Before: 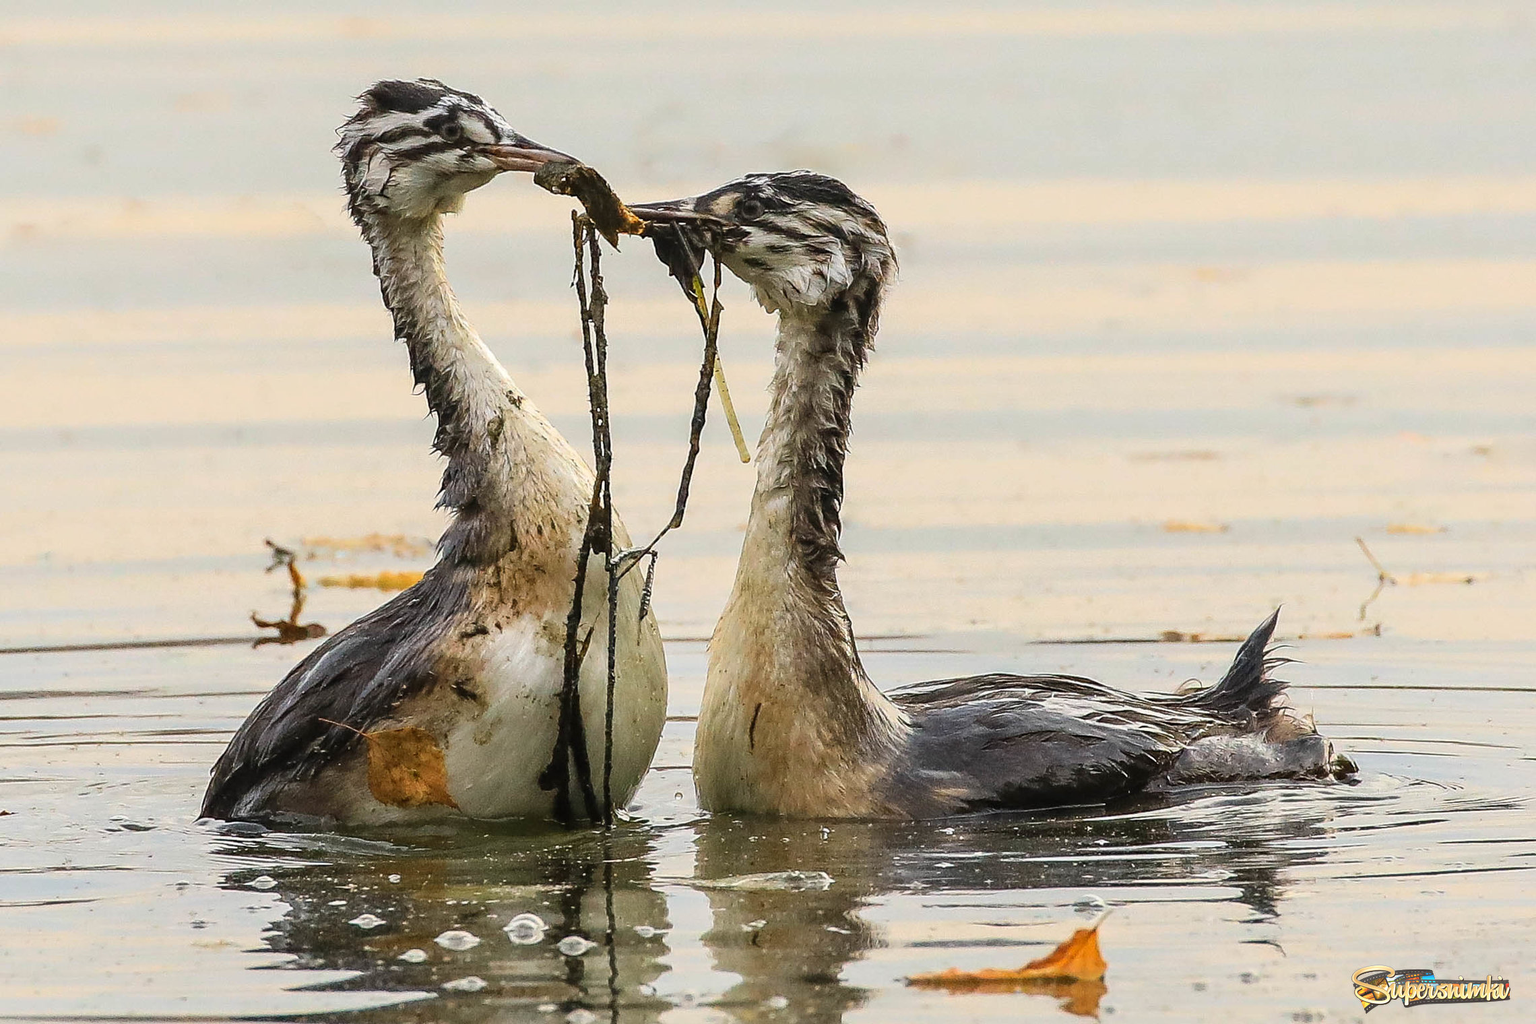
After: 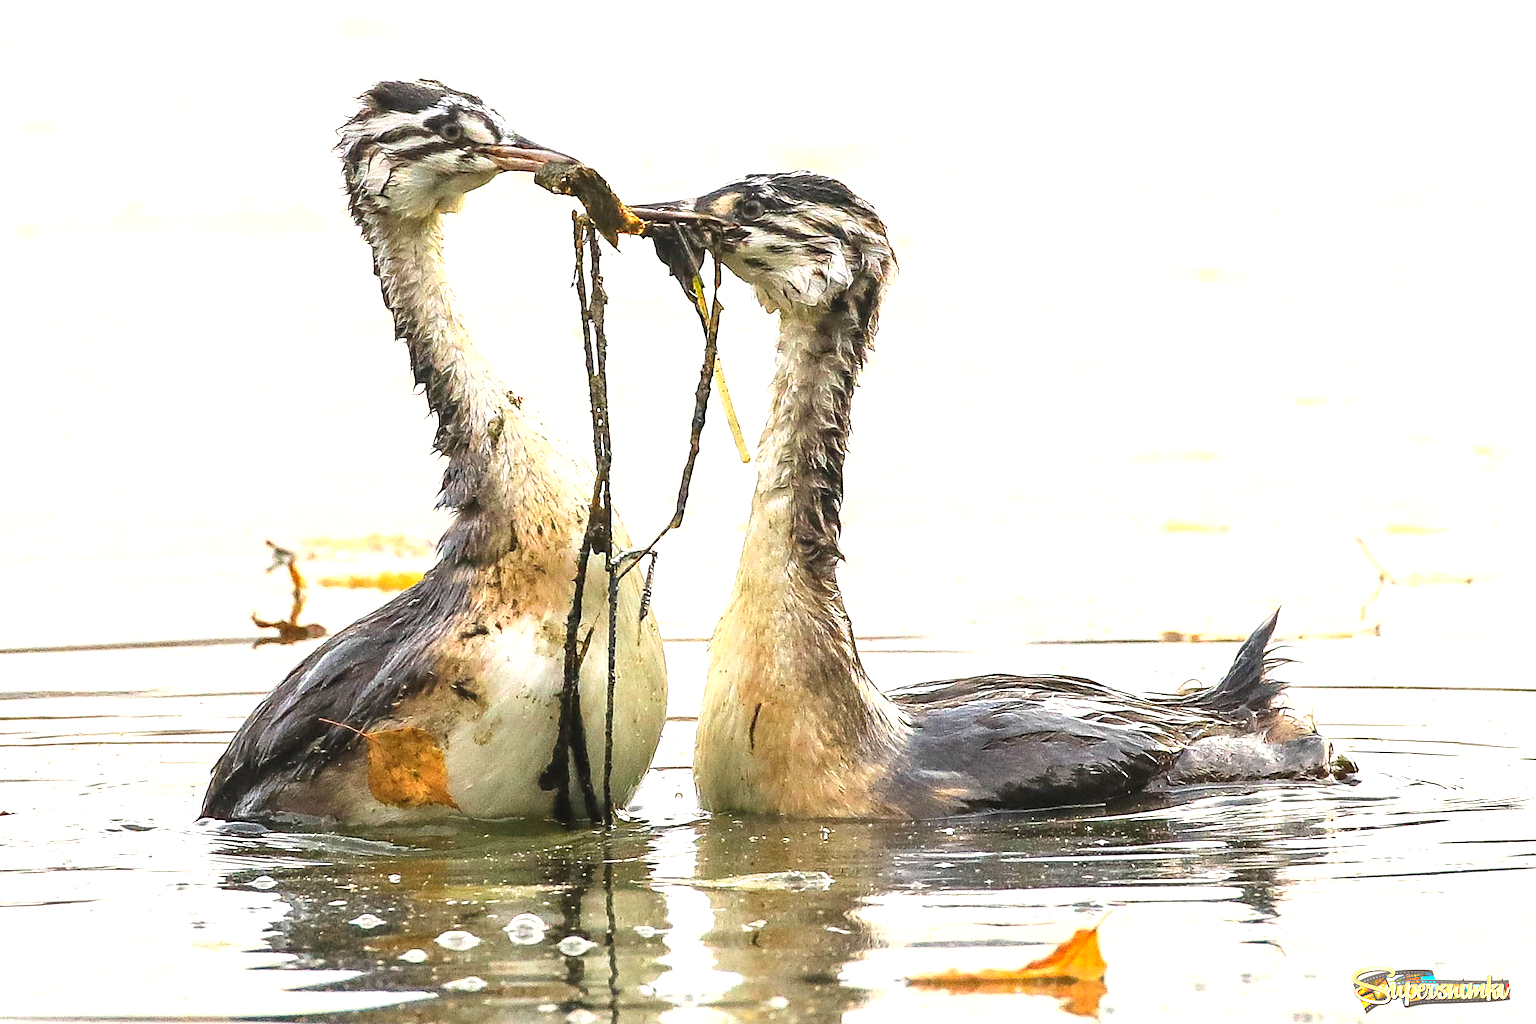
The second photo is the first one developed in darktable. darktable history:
exposure: exposure 0.999 EV, compensate highlight preservation false
contrast brightness saturation: contrast 0.03, brightness 0.06, saturation 0.13
color correction: highlights a* 0.003, highlights b* -0.283
